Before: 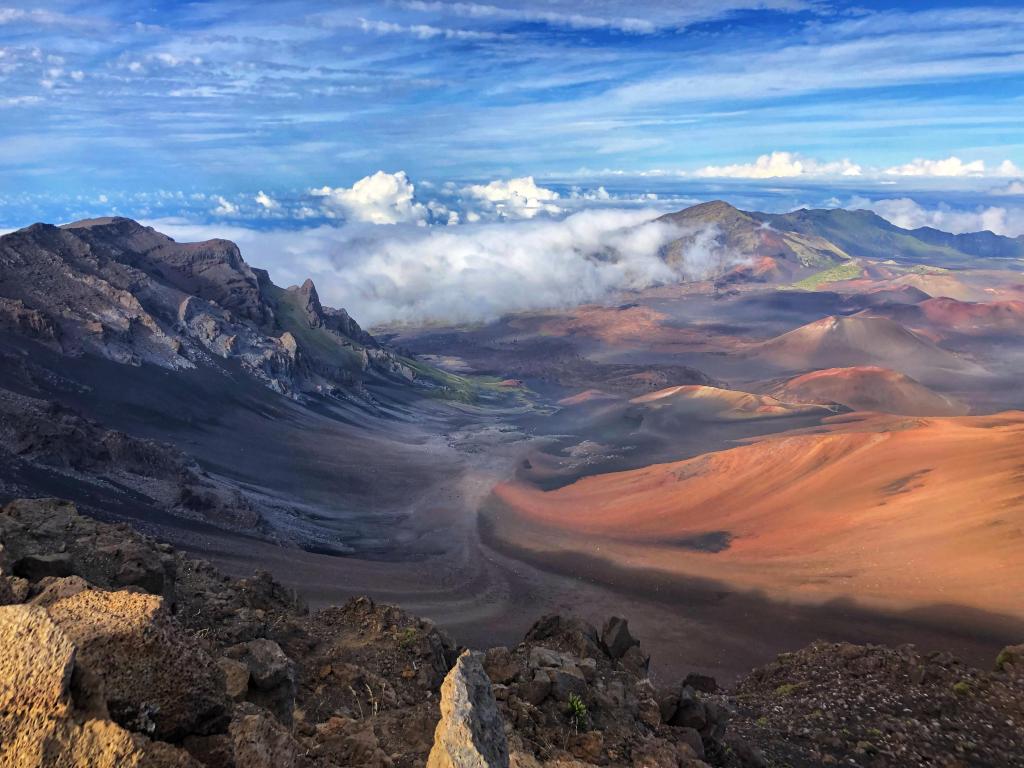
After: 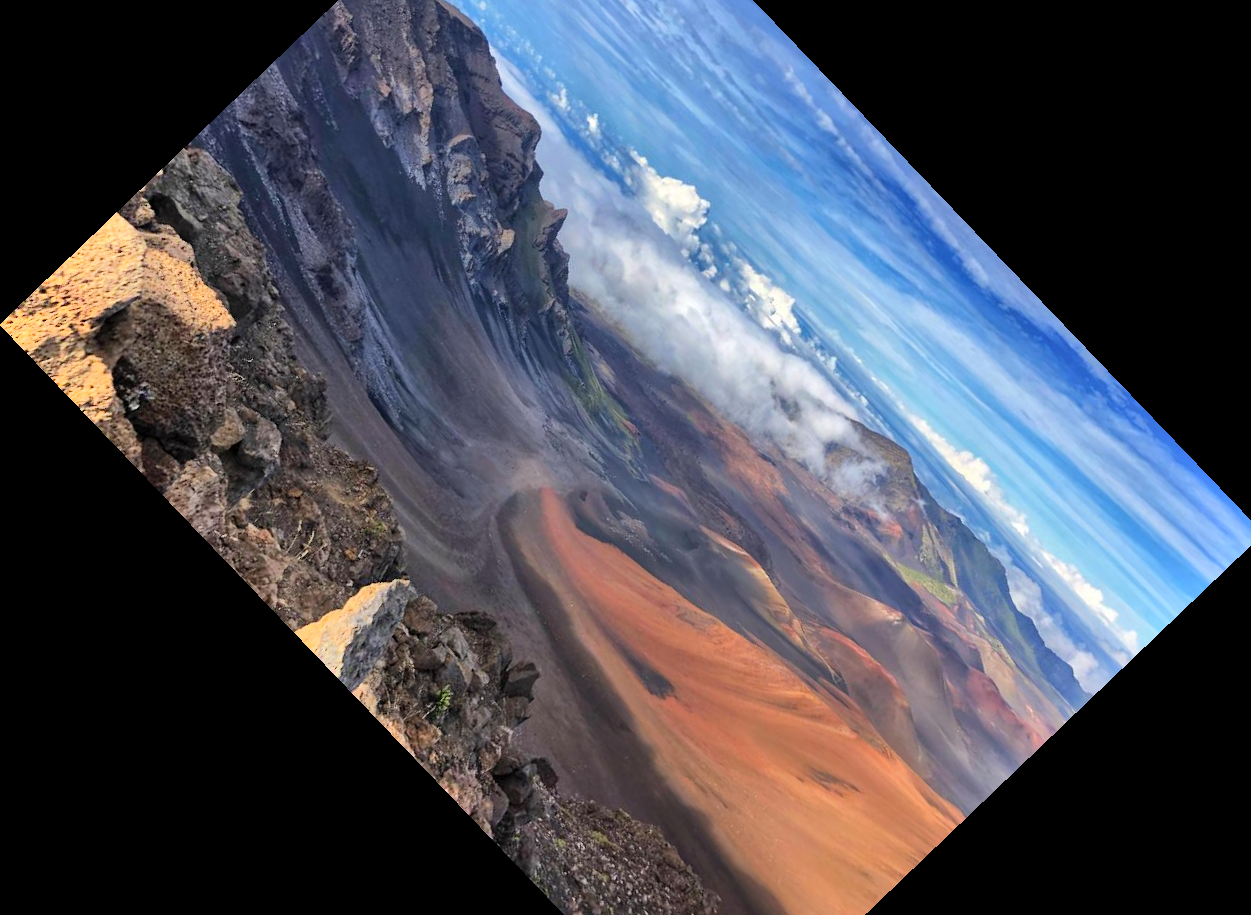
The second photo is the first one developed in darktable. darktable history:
shadows and highlights: shadows 60, soften with gaussian
crop and rotate: angle -46.26°, top 16.234%, right 0.912%, bottom 11.704%
